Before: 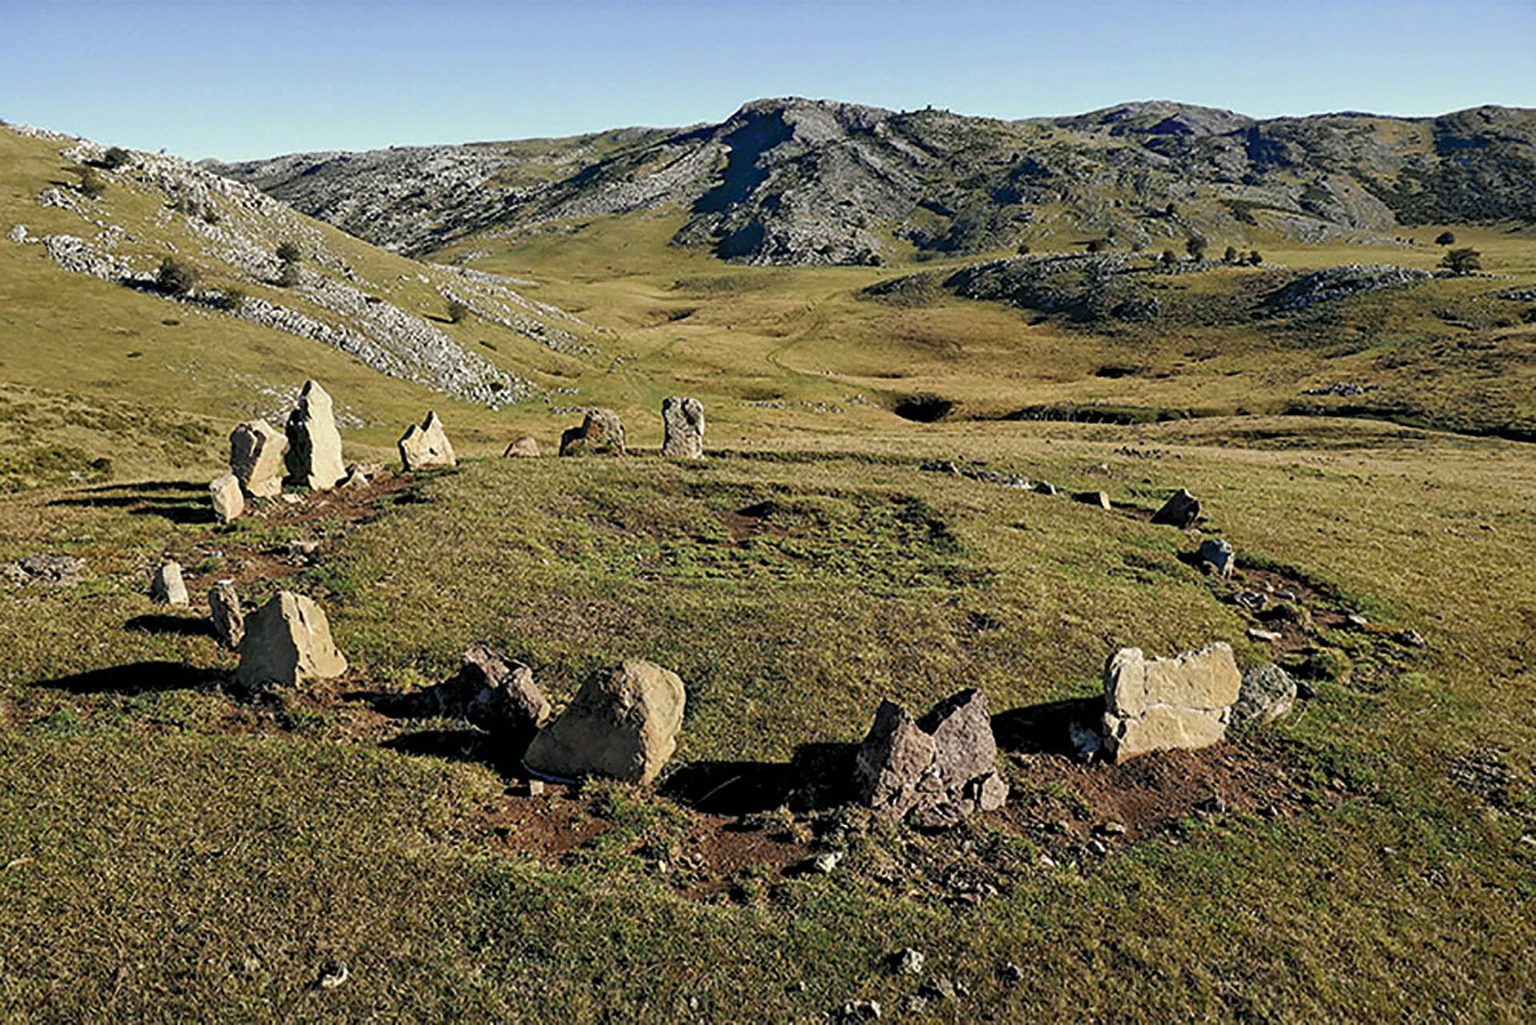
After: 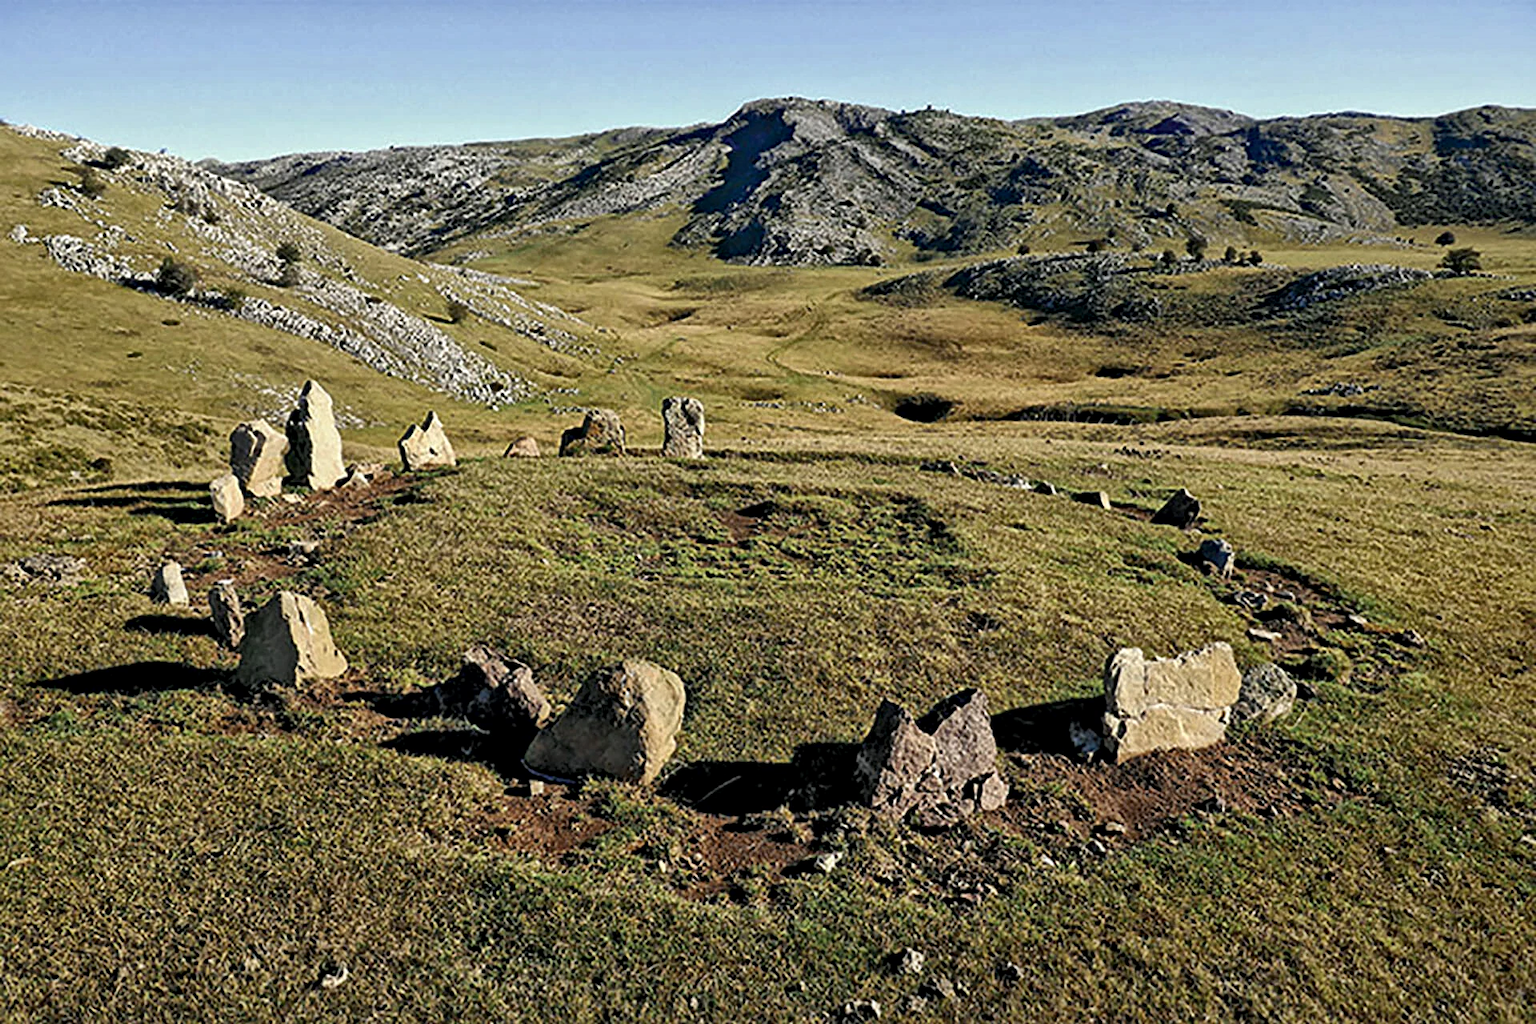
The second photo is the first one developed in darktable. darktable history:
local contrast: mode bilateral grid, contrast 21, coarseness 20, detail 150%, midtone range 0.2
